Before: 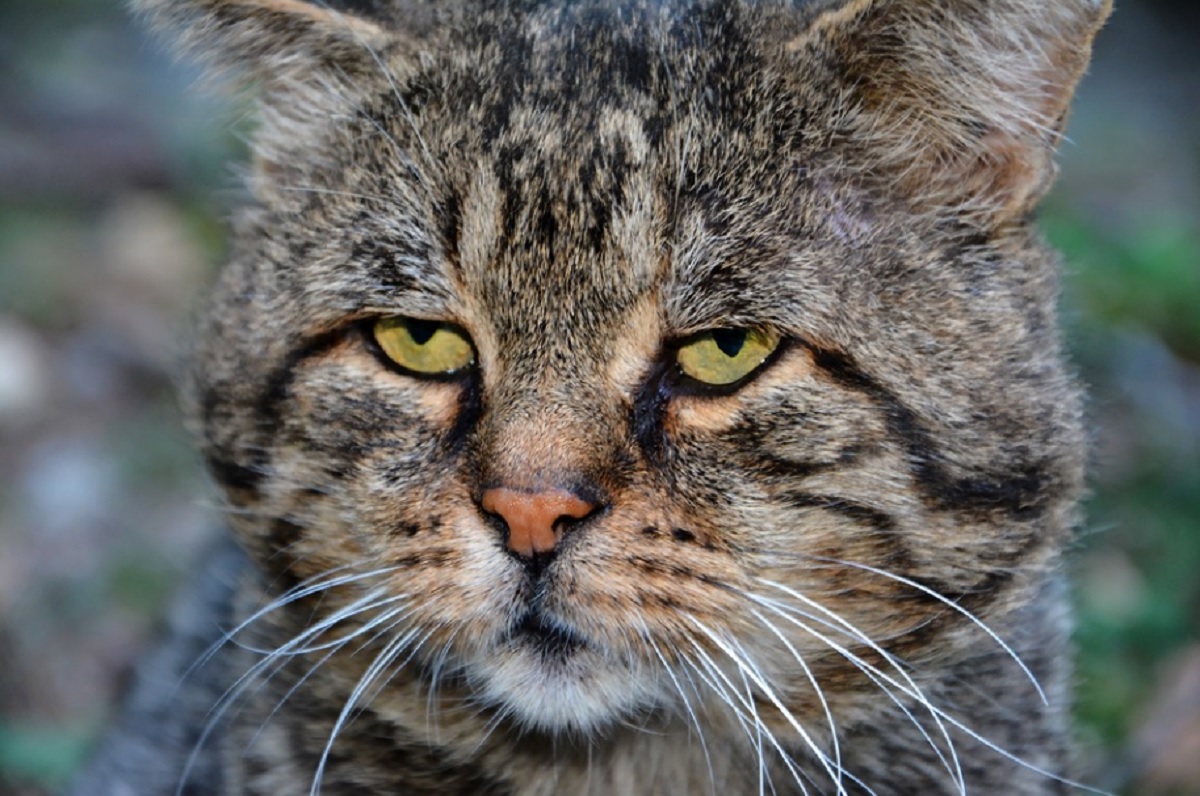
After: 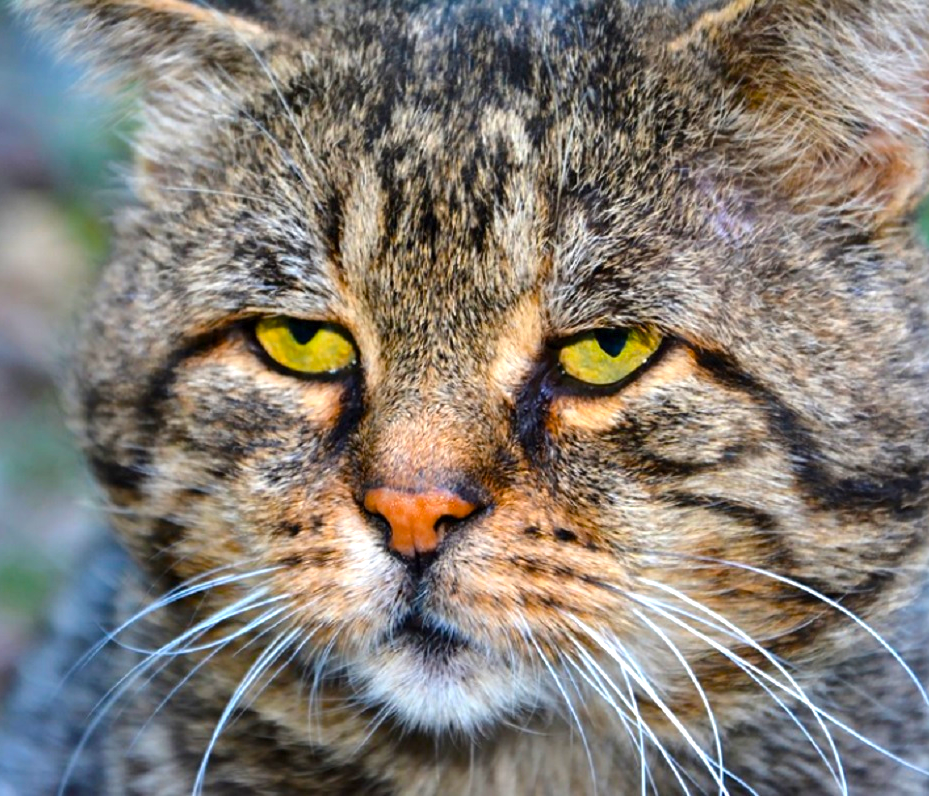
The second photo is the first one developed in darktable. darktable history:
exposure: exposure 0.669 EV, compensate highlight preservation false
crop: left 9.88%, right 12.664%
color balance rgb: linear chroma grading › global chroma 15%, perceptual saturation grading › global saturation 30%
